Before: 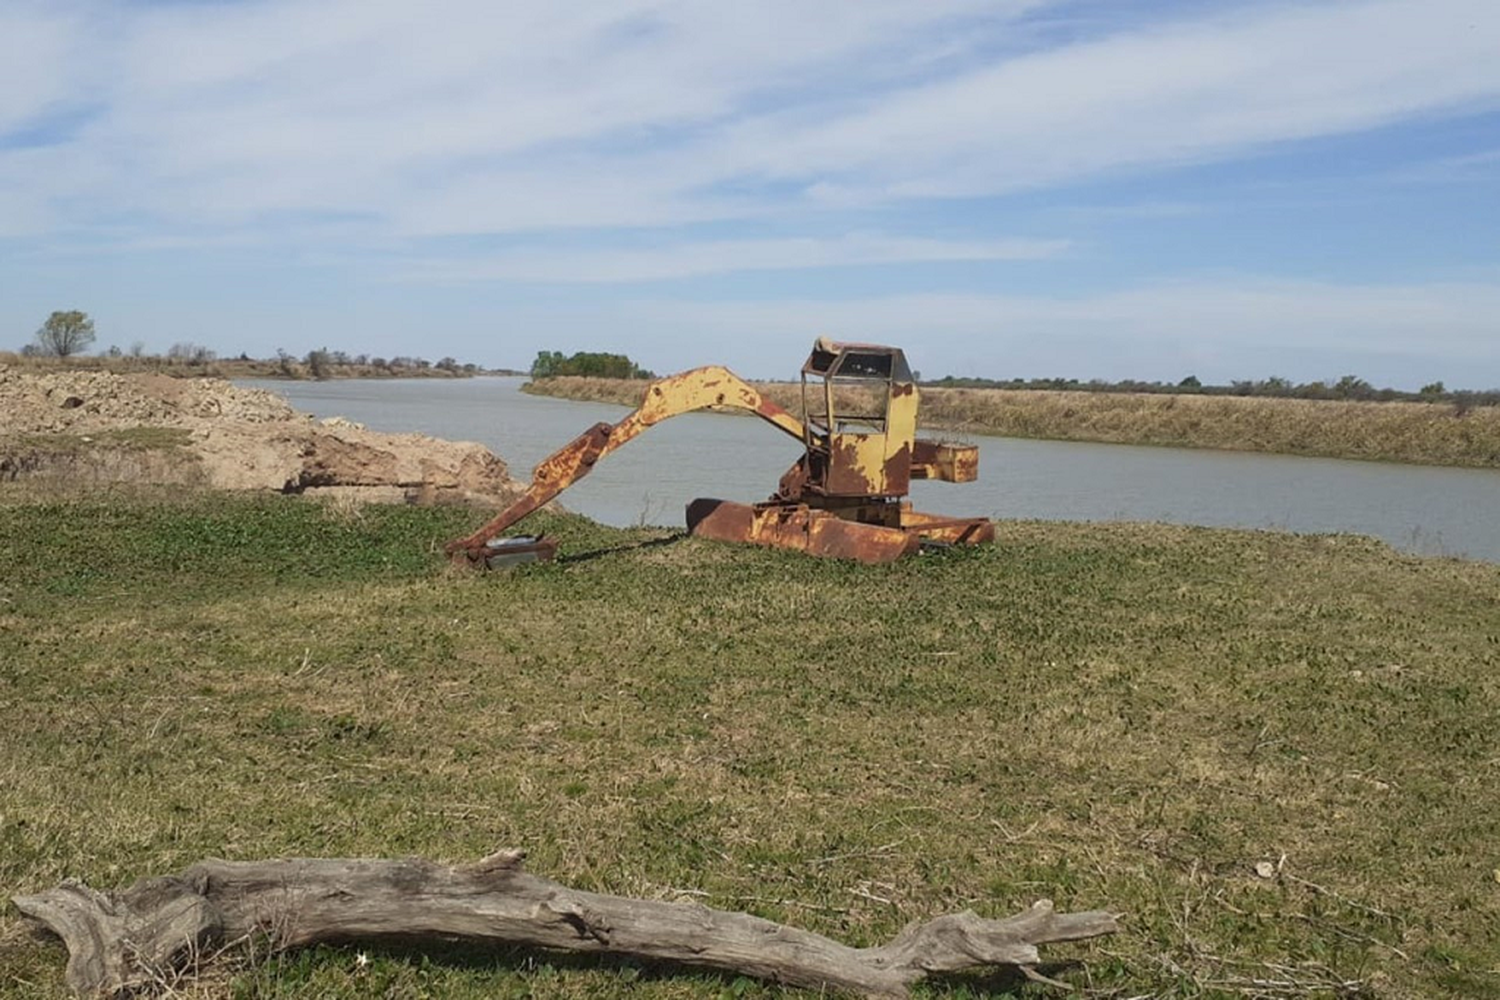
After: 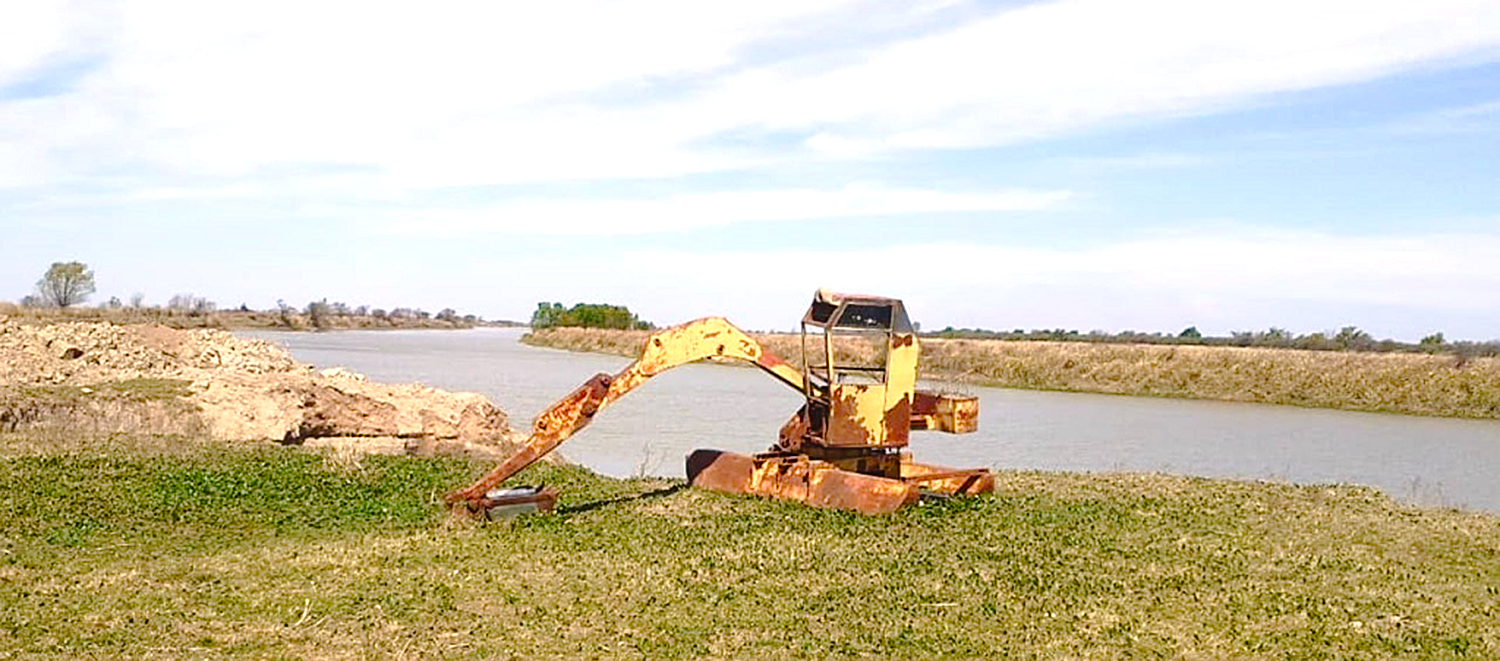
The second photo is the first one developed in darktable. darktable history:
tone equalizer: edges refinement/feathering 500, mask exposure compensation -1.57 EV, preserve details no
color balance rgb: perceptual saturation grading › global saturation 20%, perceptual saturation grading › highlights -25.284%, perceptual saturation grading › shadows 49.589%, global vibrance 25.265%
exposure: black level correction -0.002, exposure 1.108 EV, compensate highlight preservation false
color correction: highlights a* 6, highlights b* 4.67
sharpen: amount 0.461
crop and rotate: top 4.911%, bottom 28.9%
tone curve: curves: ch0 [(0, 0) (0.181, 0.087) (0.498, 0.485) (0.78, 0.742) (0.993, 0.954)]; ch1 [(0, 0) (0.311, 0.149) (0.395, 0.349) (0.488, 0.477) (0.612, 0.641) (1, 1)]; ch2 [(0, 0) (0.5, 0.5) (0.638, 0.667) (1, 1)], preserve colors none
contrast brightness saturation: contrast 0.05
